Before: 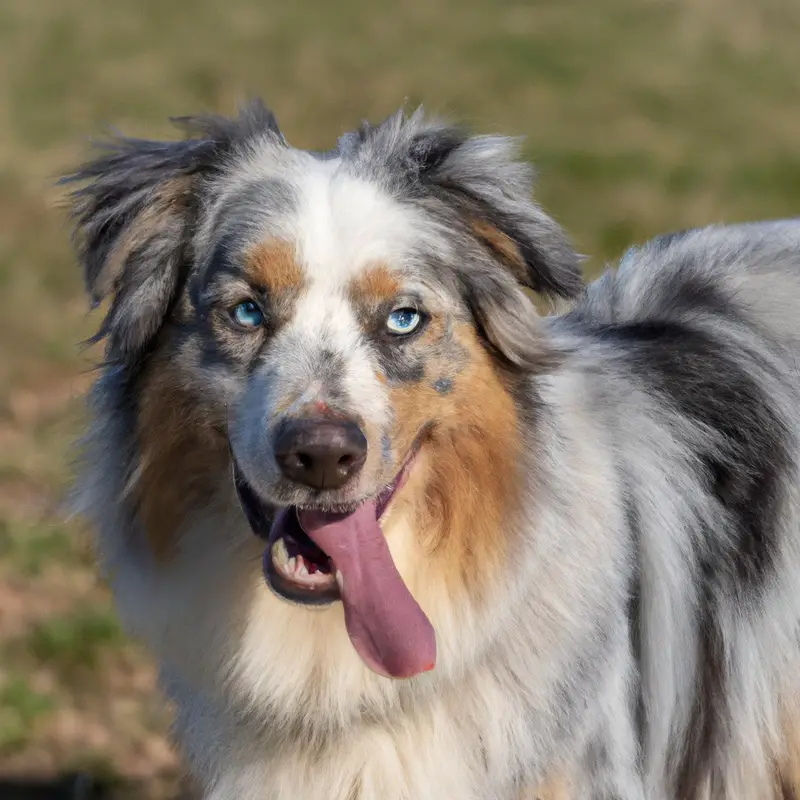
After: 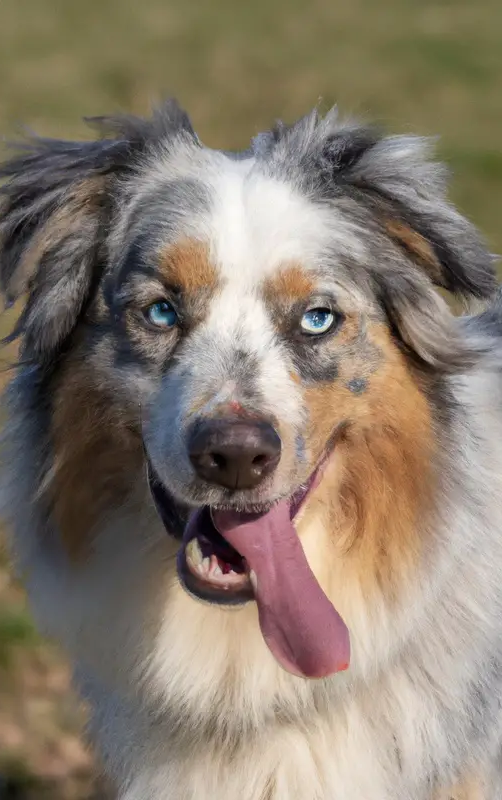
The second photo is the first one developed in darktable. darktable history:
crop: left 10.833%, right 26.369%
